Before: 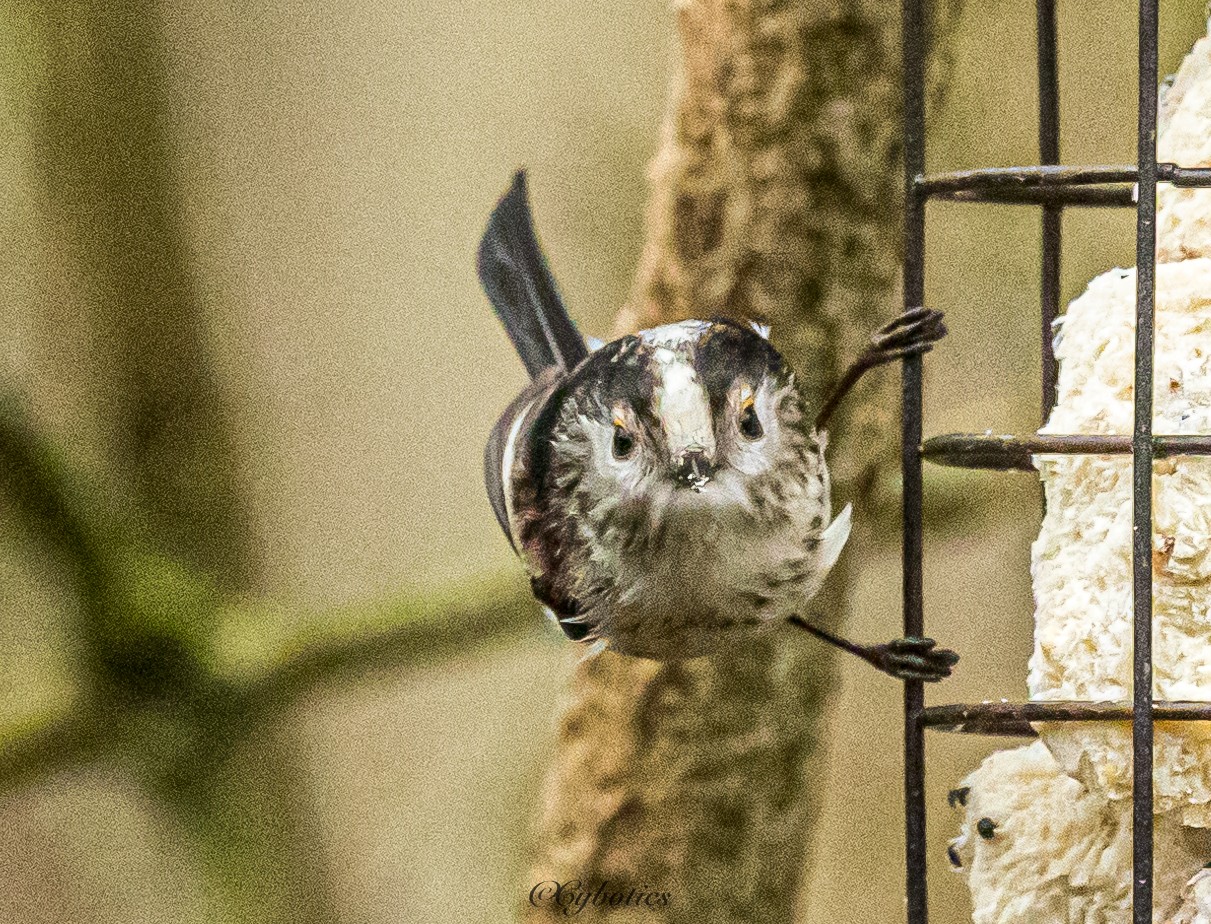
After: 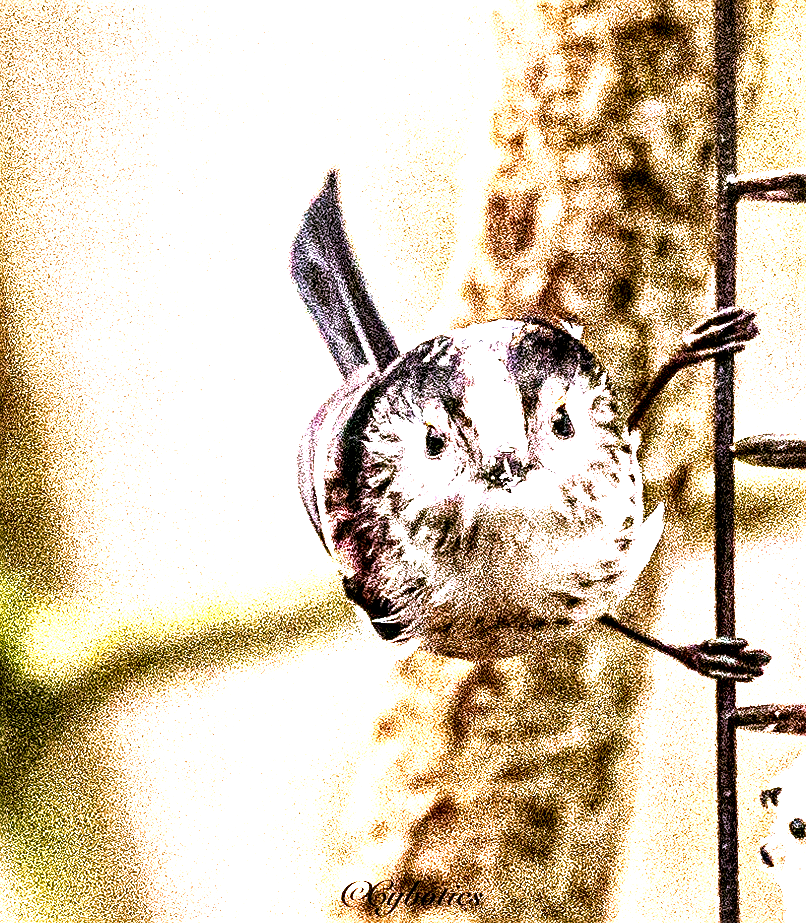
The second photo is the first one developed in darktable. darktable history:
sharpen: on, module defaults
color correction: highlights a* 15.64, highlights b* -20.43
levels: levels [0, 0.394, 0.787]
crop and rotate: left 15.594%, right 17.767%
local contrast: shadows 178%, detail 225%
exposure: black level correction 0, exposure 1.743 EV, compensate highlight preservation false
color zones: curves: ch0 [(0, 0.425) (0.143, 0.422) (0.286, 0.42) (0.429, 0.419) (0.571, 0.419) (0.714, 0.42) (0.857, 0.422) (1, 0.425)]; ch1 [(0, 0.666) (0.143, 0.669) (0.286, 0.671) (0.429, 0.67) (0.571, 0.67) (0.714, 0.67) (0.857, 0.67) (1, 0.666)]
